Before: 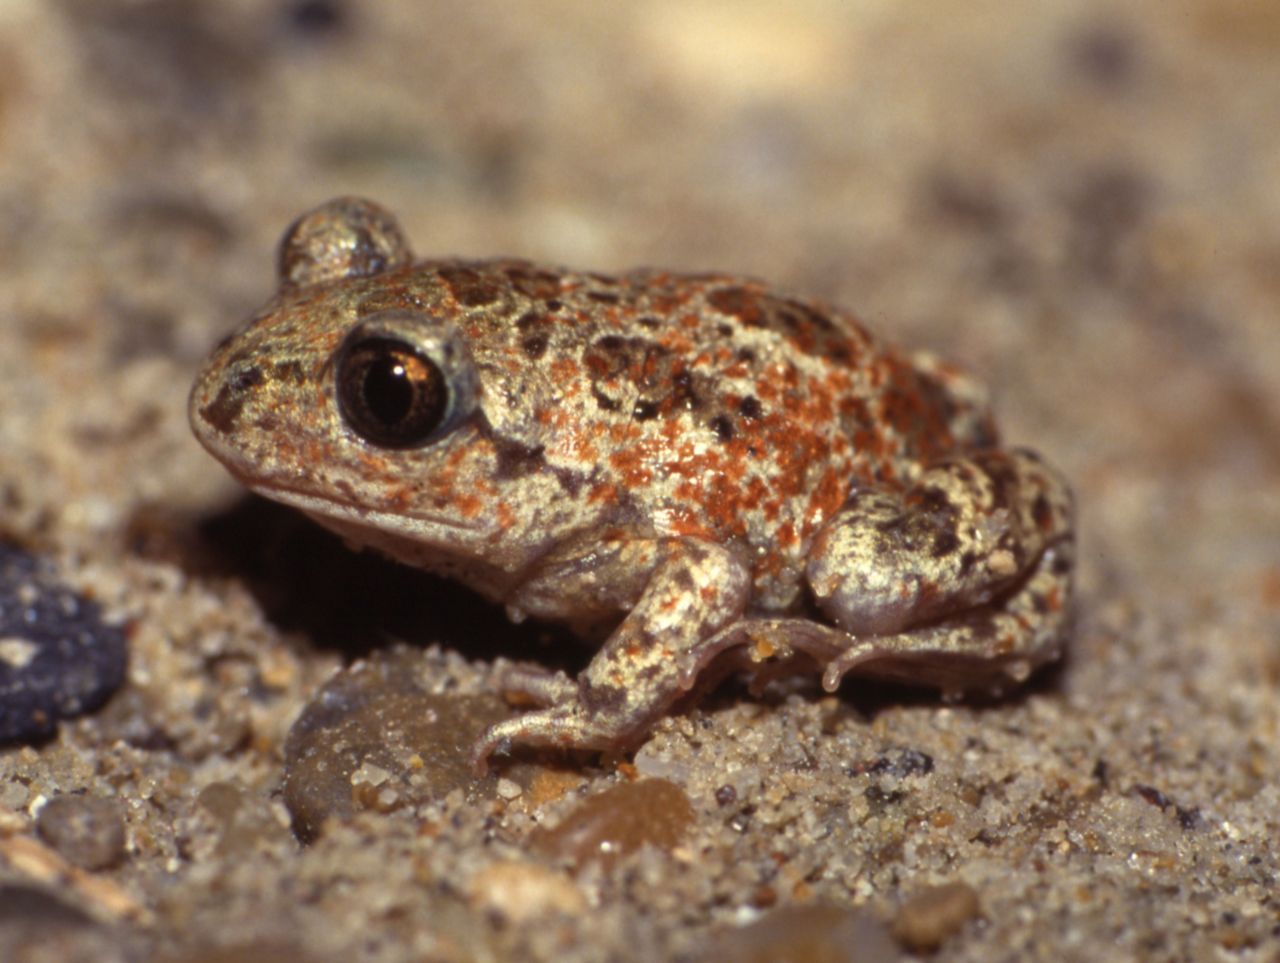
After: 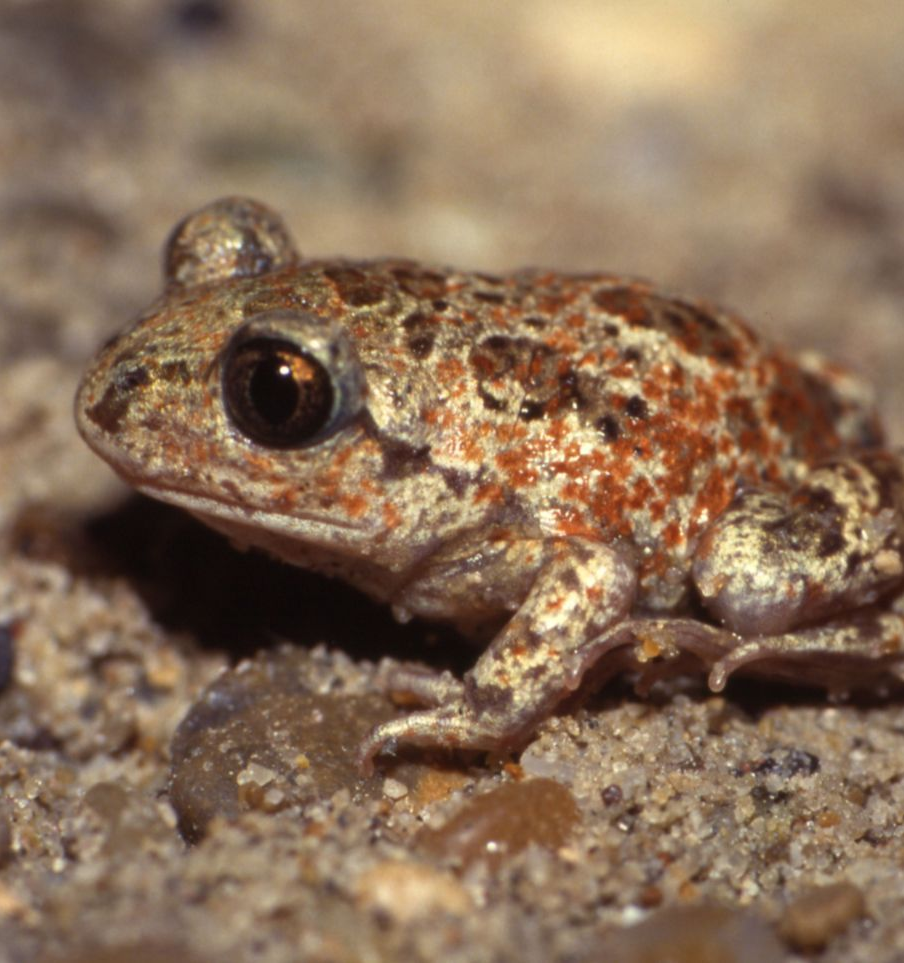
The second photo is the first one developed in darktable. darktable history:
crop and rotate: left 8.98%, right 20.339%
